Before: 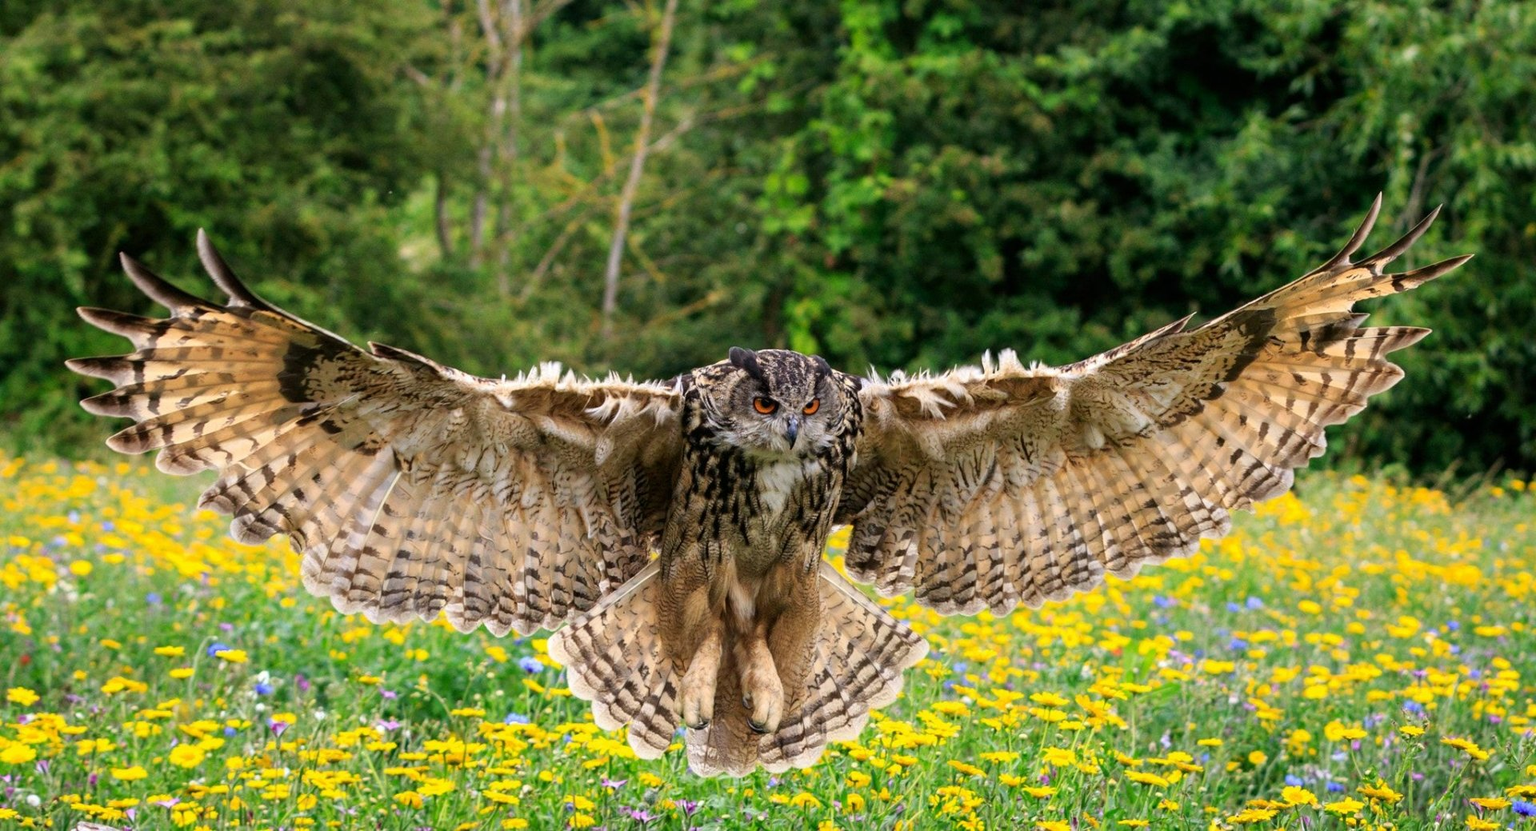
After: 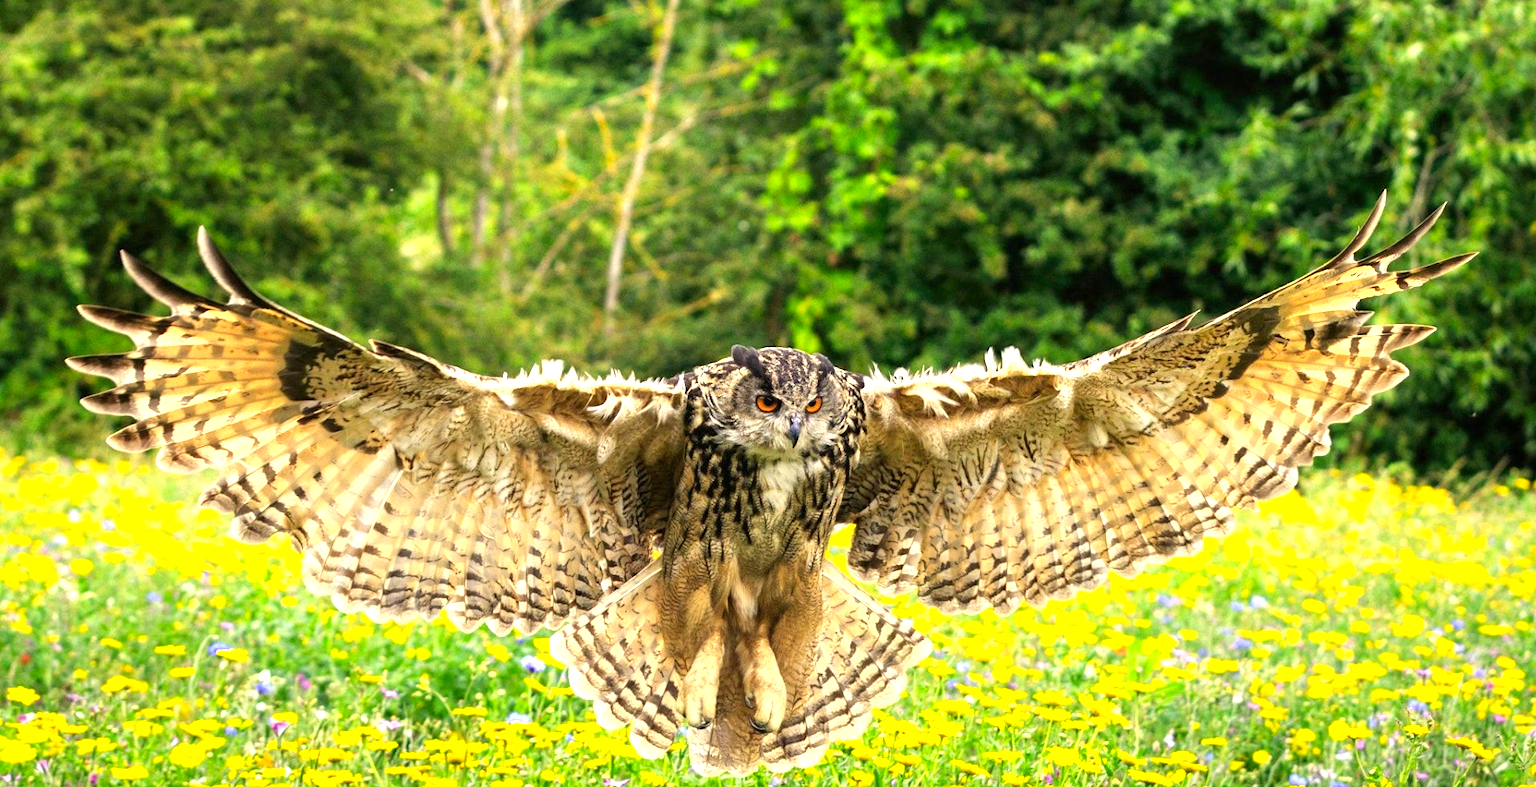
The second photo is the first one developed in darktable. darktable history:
graduated density: rotation -180°, offset 27.42
crop: top 0.448%, right 0.264%, bottom 5.045%
exposure: black level correction 0, exposure 1.3 EV, compensate highlight preservation false
white balance: red 0.978, blue 0.999
color correction: highlights a* 1.39, highlights b* 17.83
